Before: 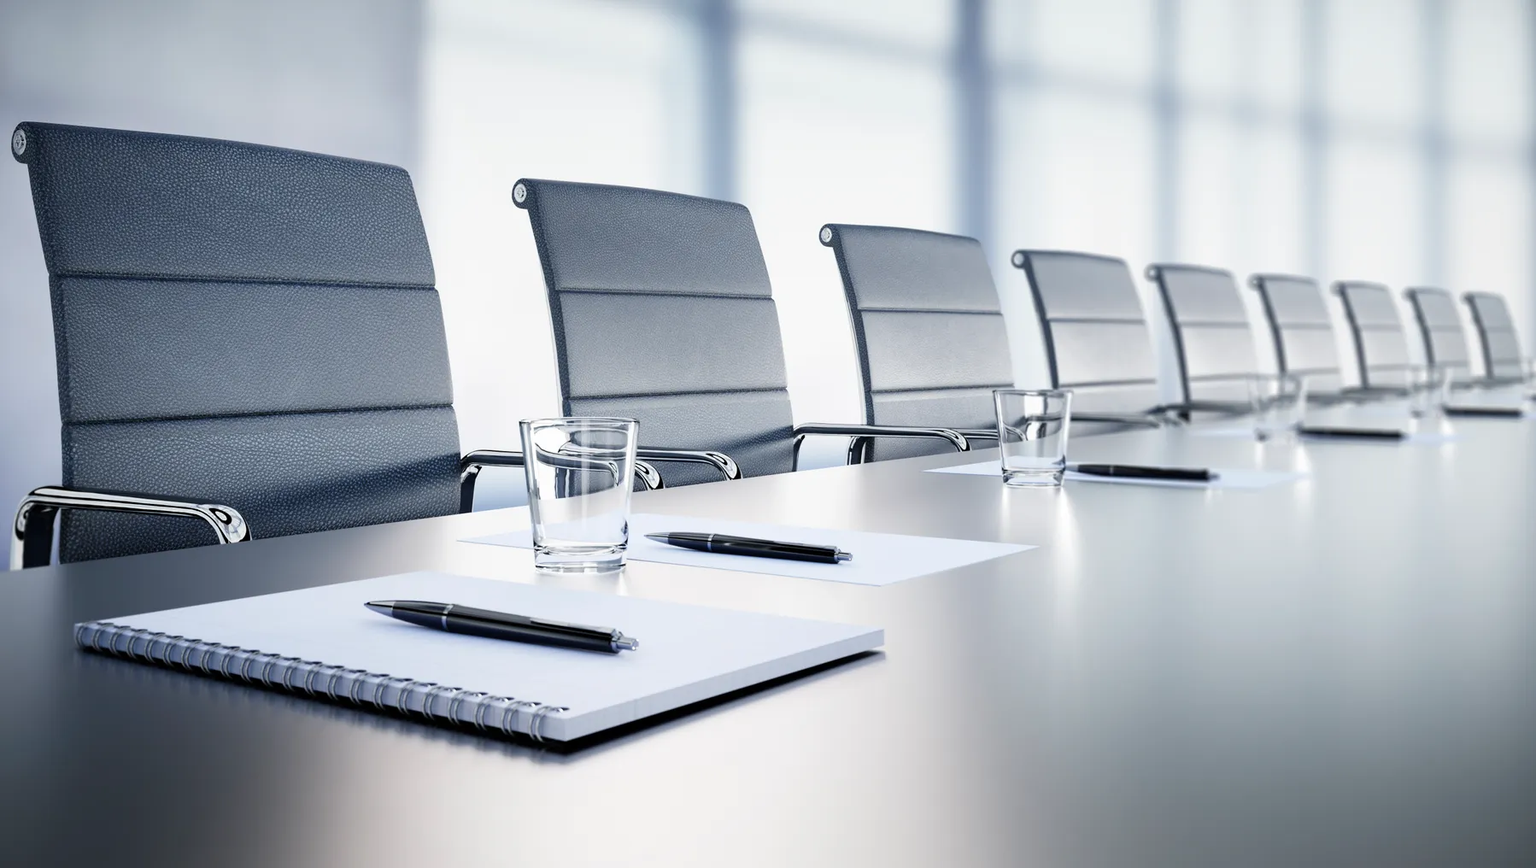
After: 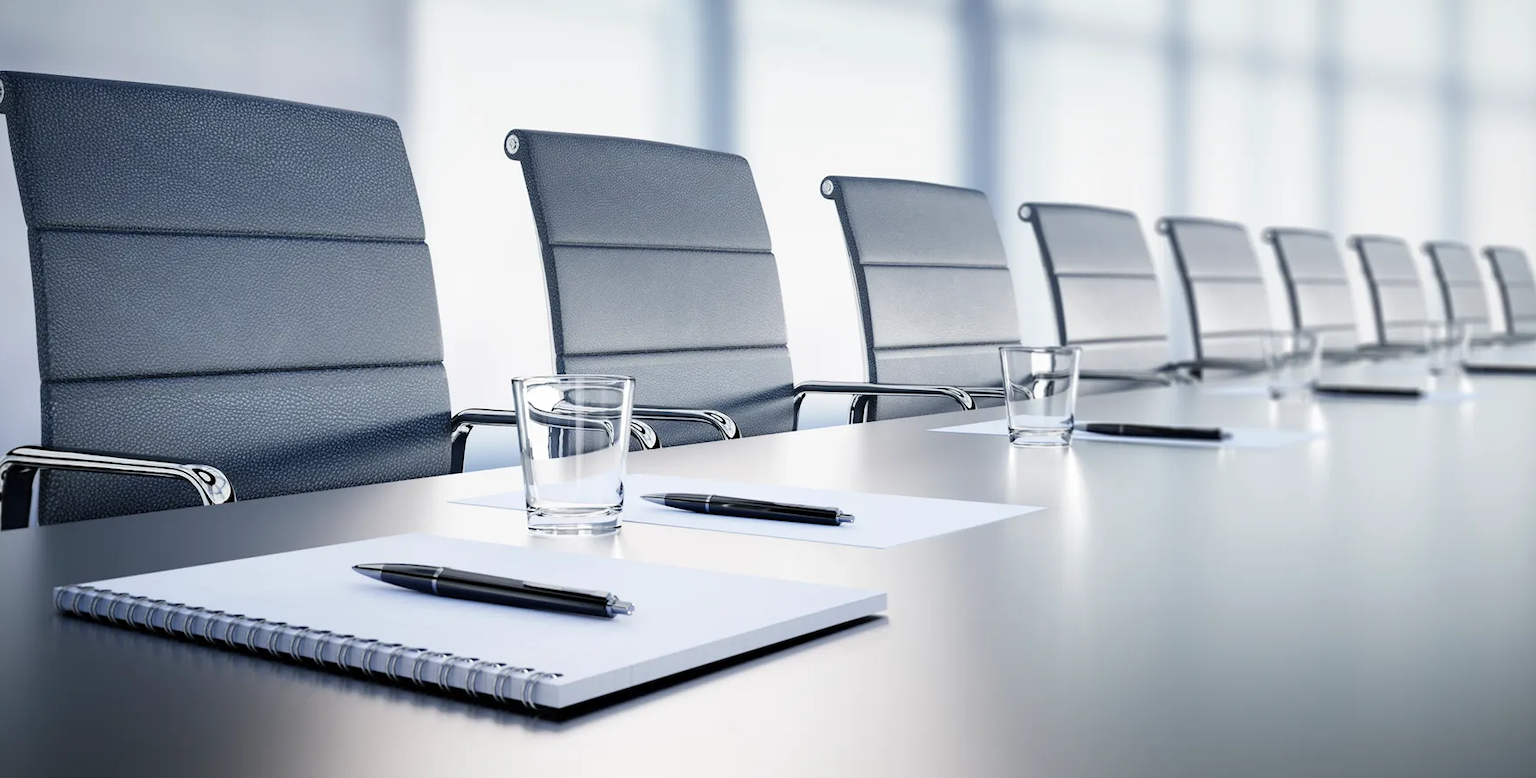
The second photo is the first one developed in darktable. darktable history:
crop: left 1.449%, top 6.113%, right 1.372%, bottom 6.775%
